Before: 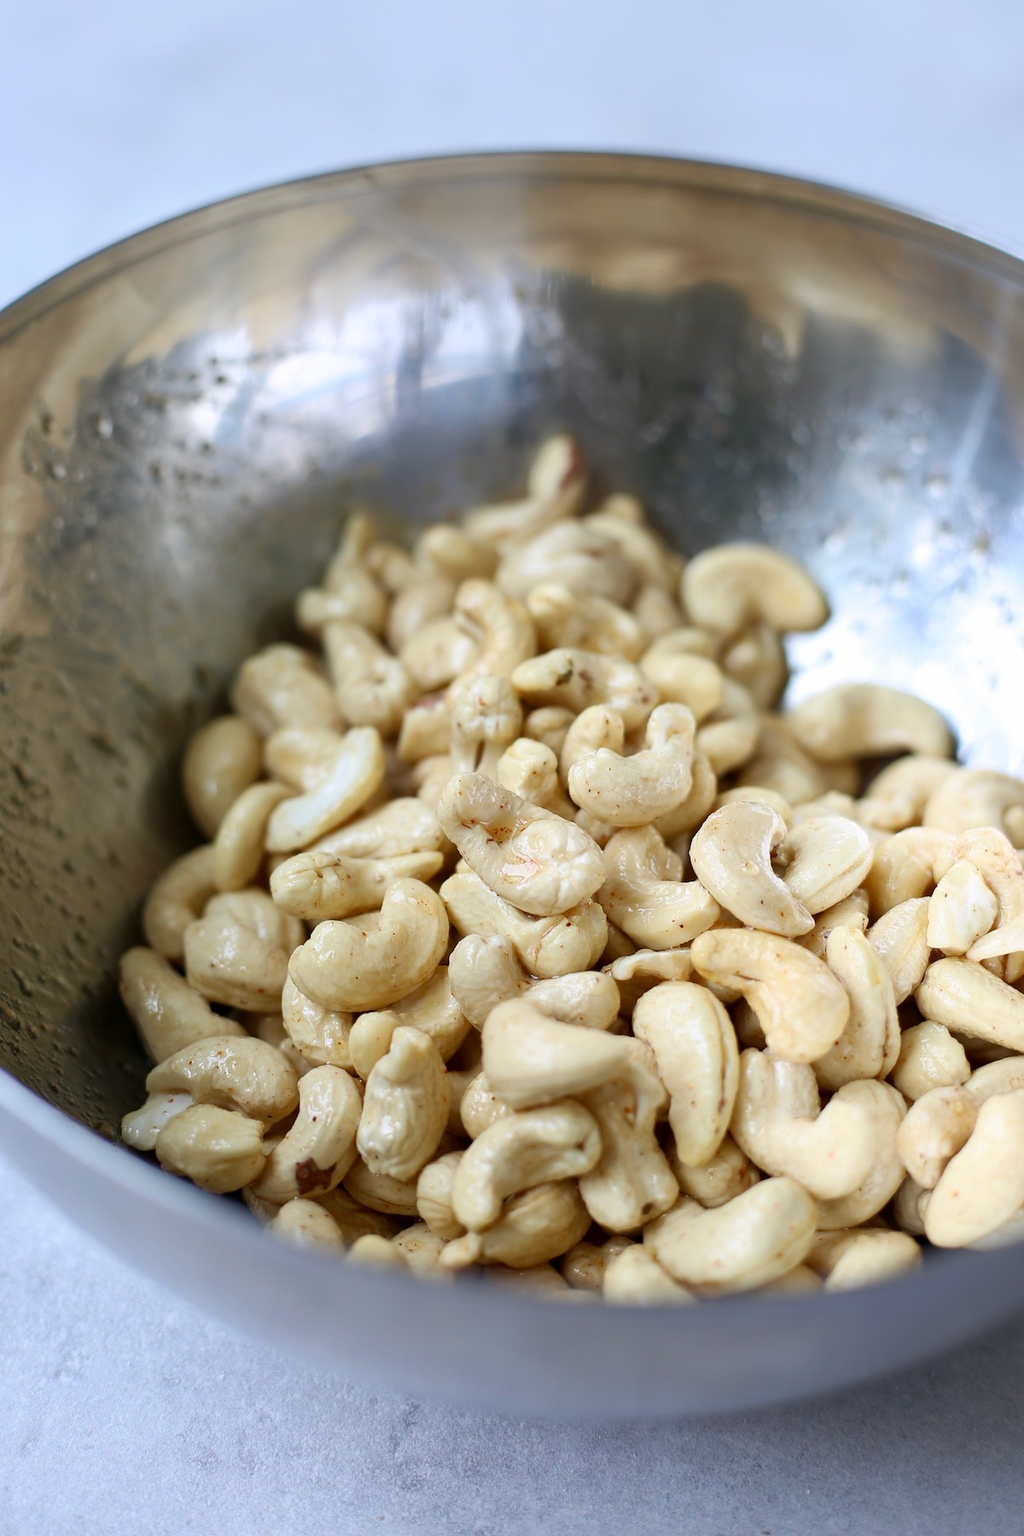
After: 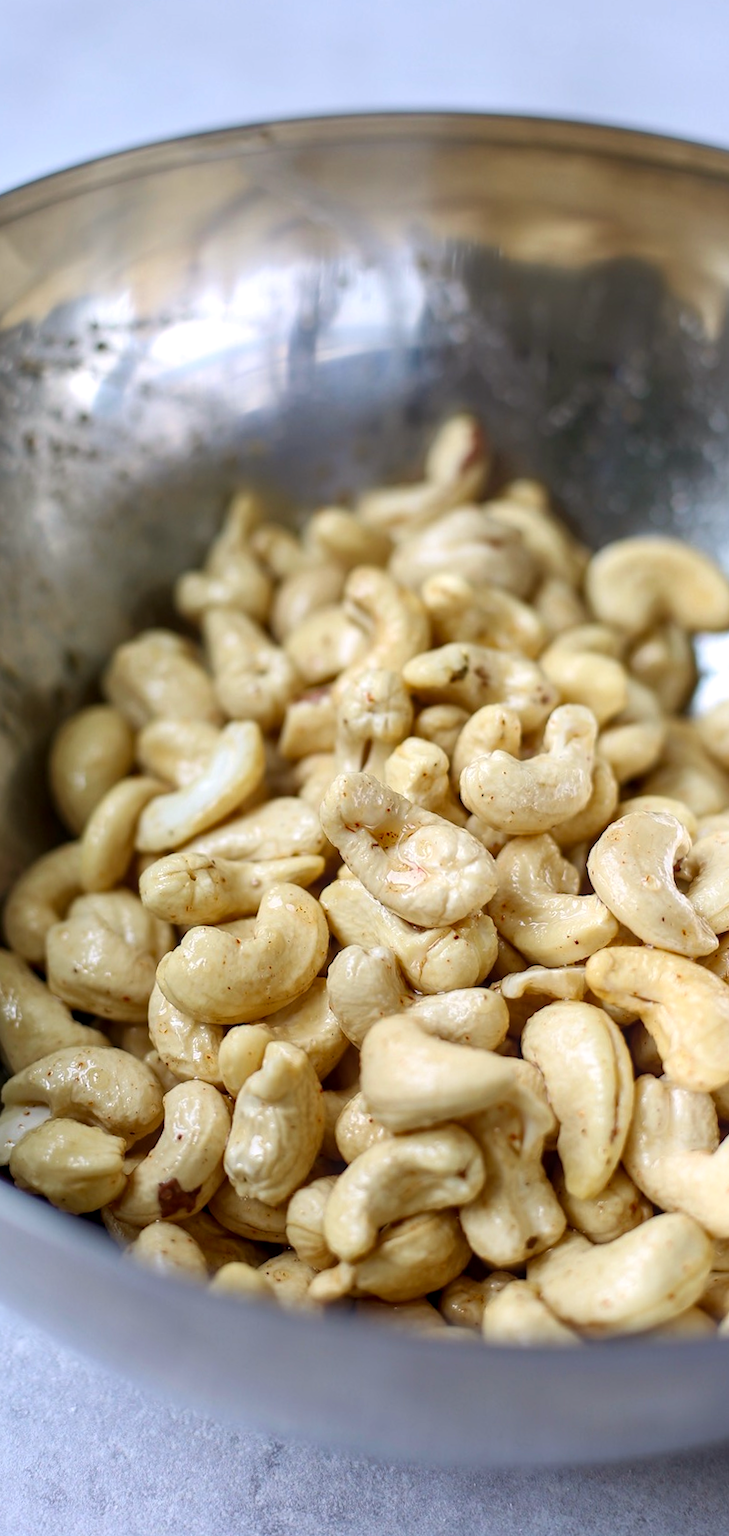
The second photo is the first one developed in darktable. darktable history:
color balance rgb: shadows lift › chroma 2%, shadows lift › hue 50°, power › hue 60°, highlights gain › chroma 1%, highlights gain › hue 60°, global offset › luminance 0.25%, global vibrance 30%
crop and rotate: left 13.537%, right 19.796%
rotate and perspective: rotation 1.57°, crop left 0.018, crop right 0.982, crop top 0.039, crop bottom 0.961
local contrast: detail 130%
